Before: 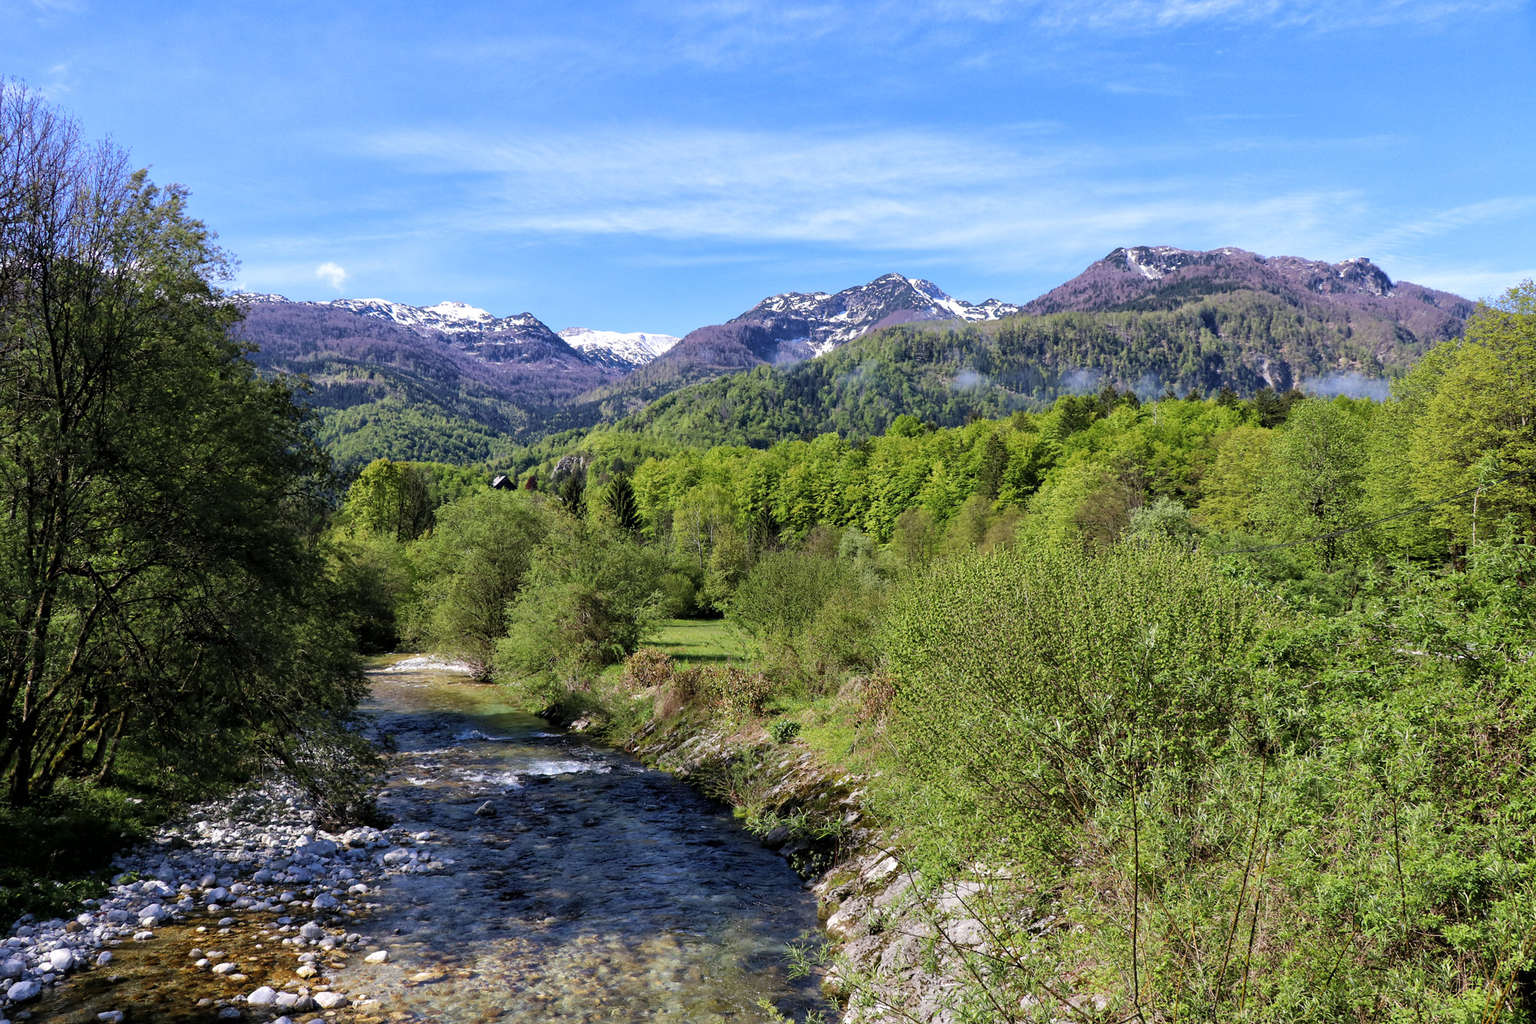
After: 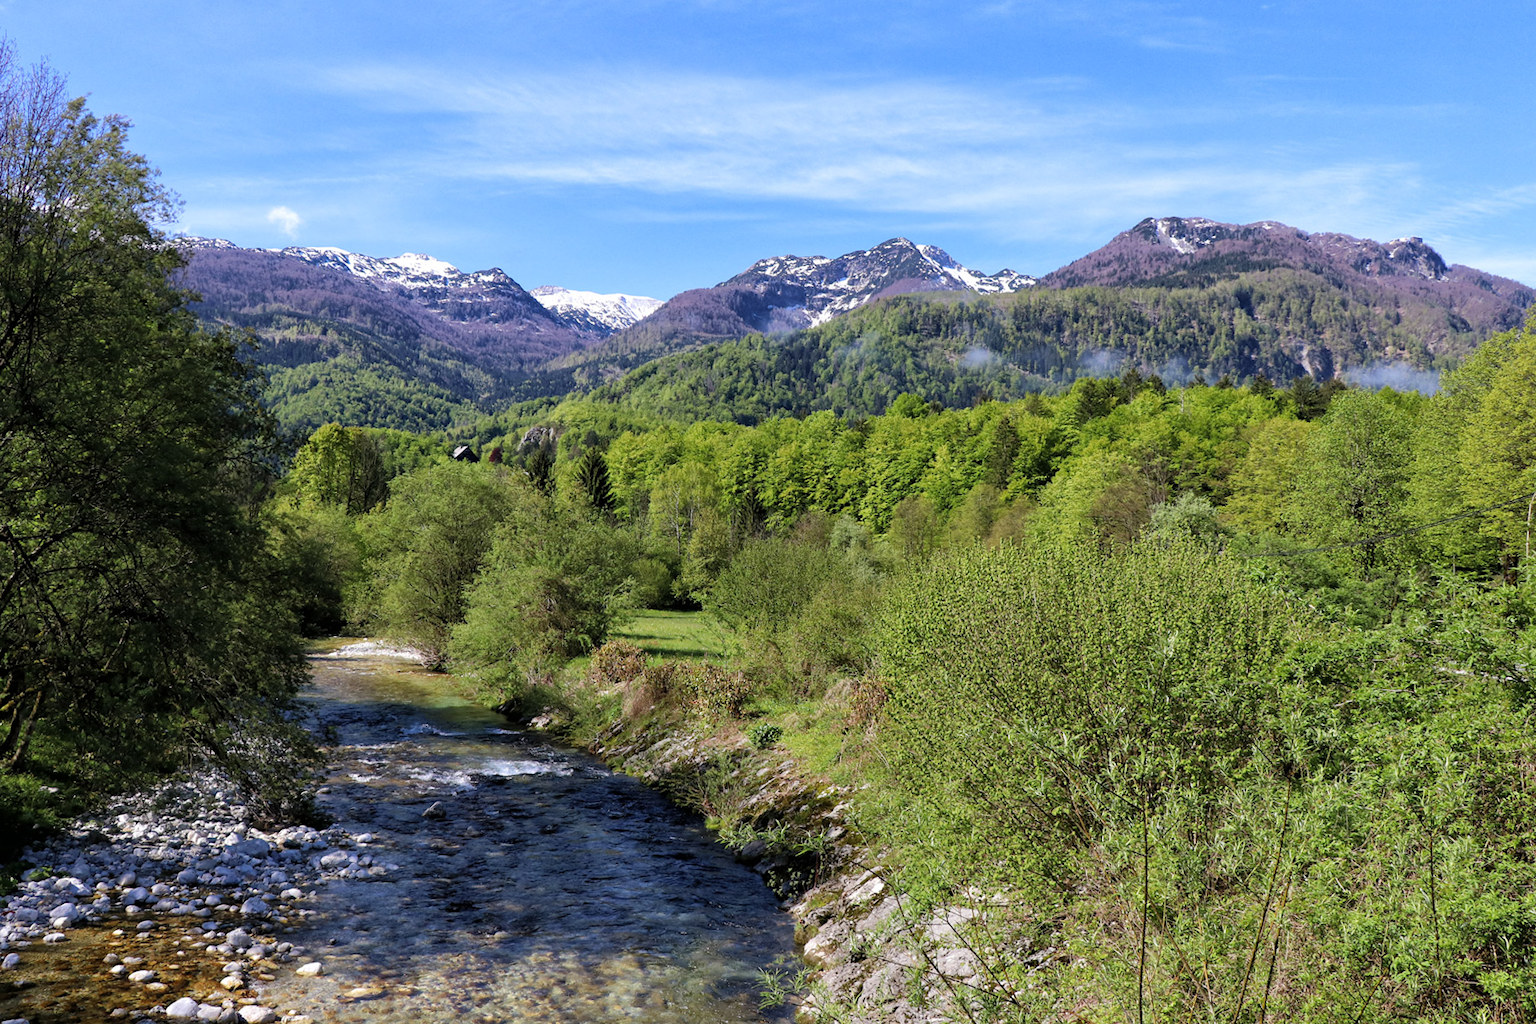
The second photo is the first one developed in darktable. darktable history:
crop and rotate: angle -1.83°, left 3.164%, top 3.848%, right 1.352%, bottom 0.547%
